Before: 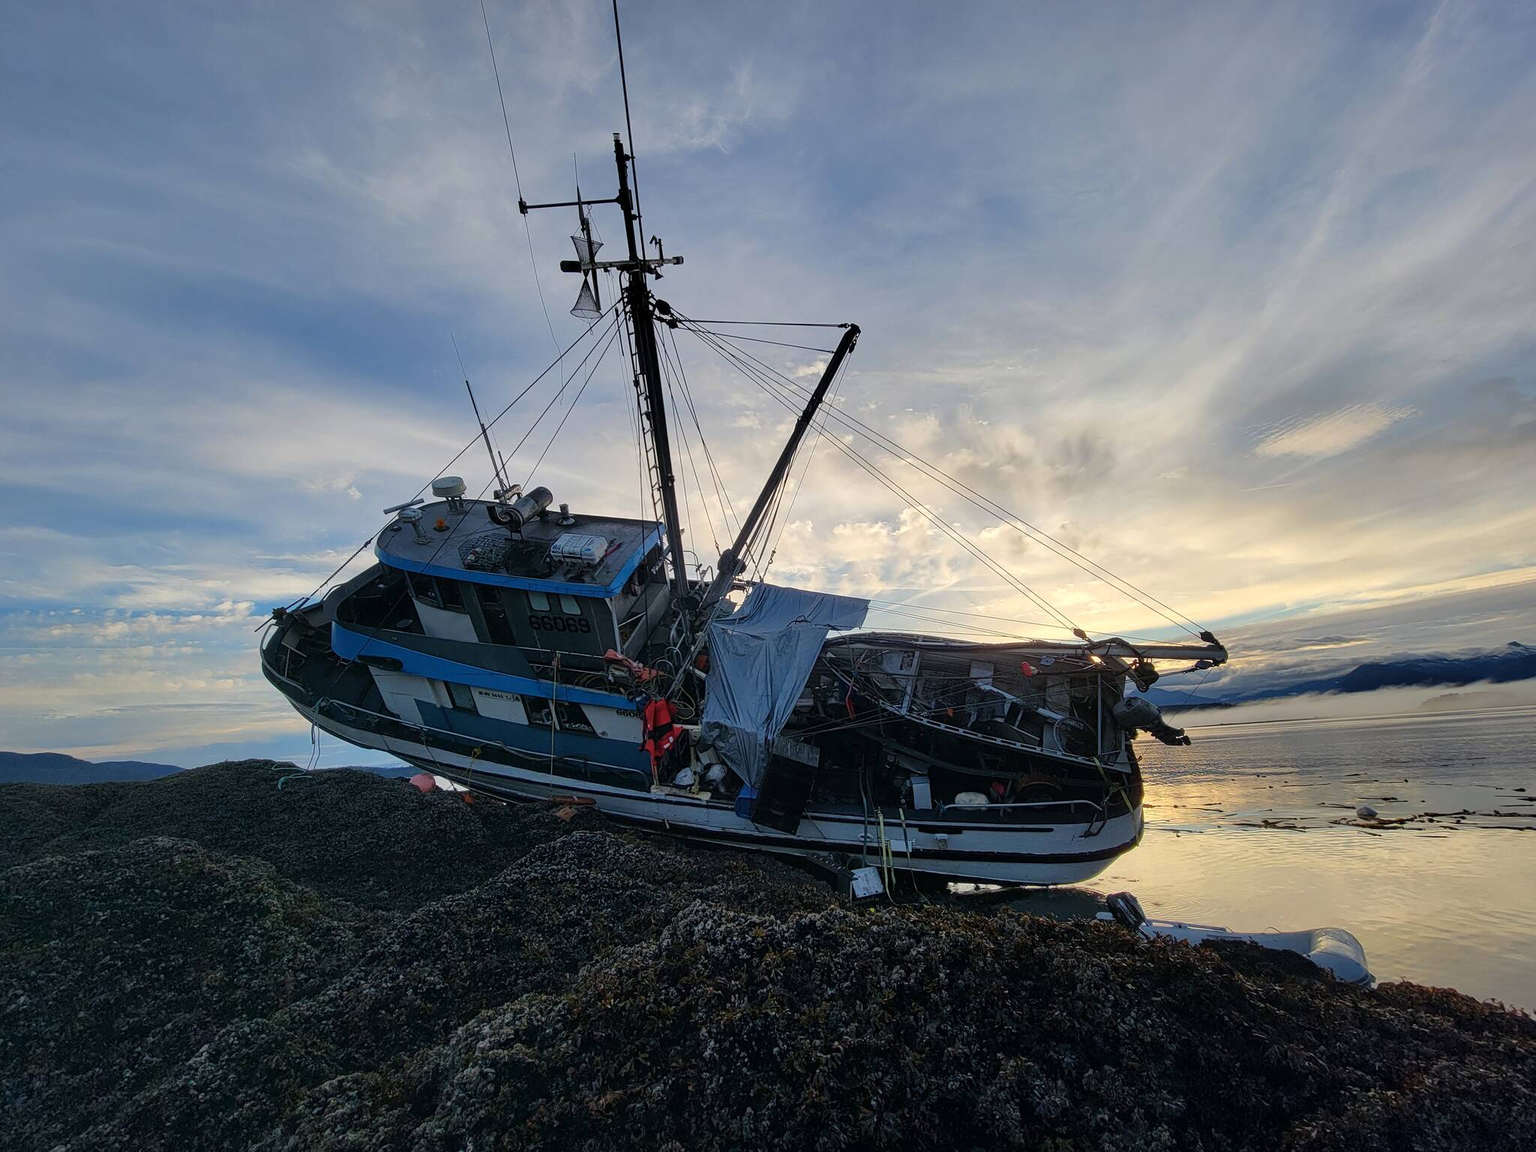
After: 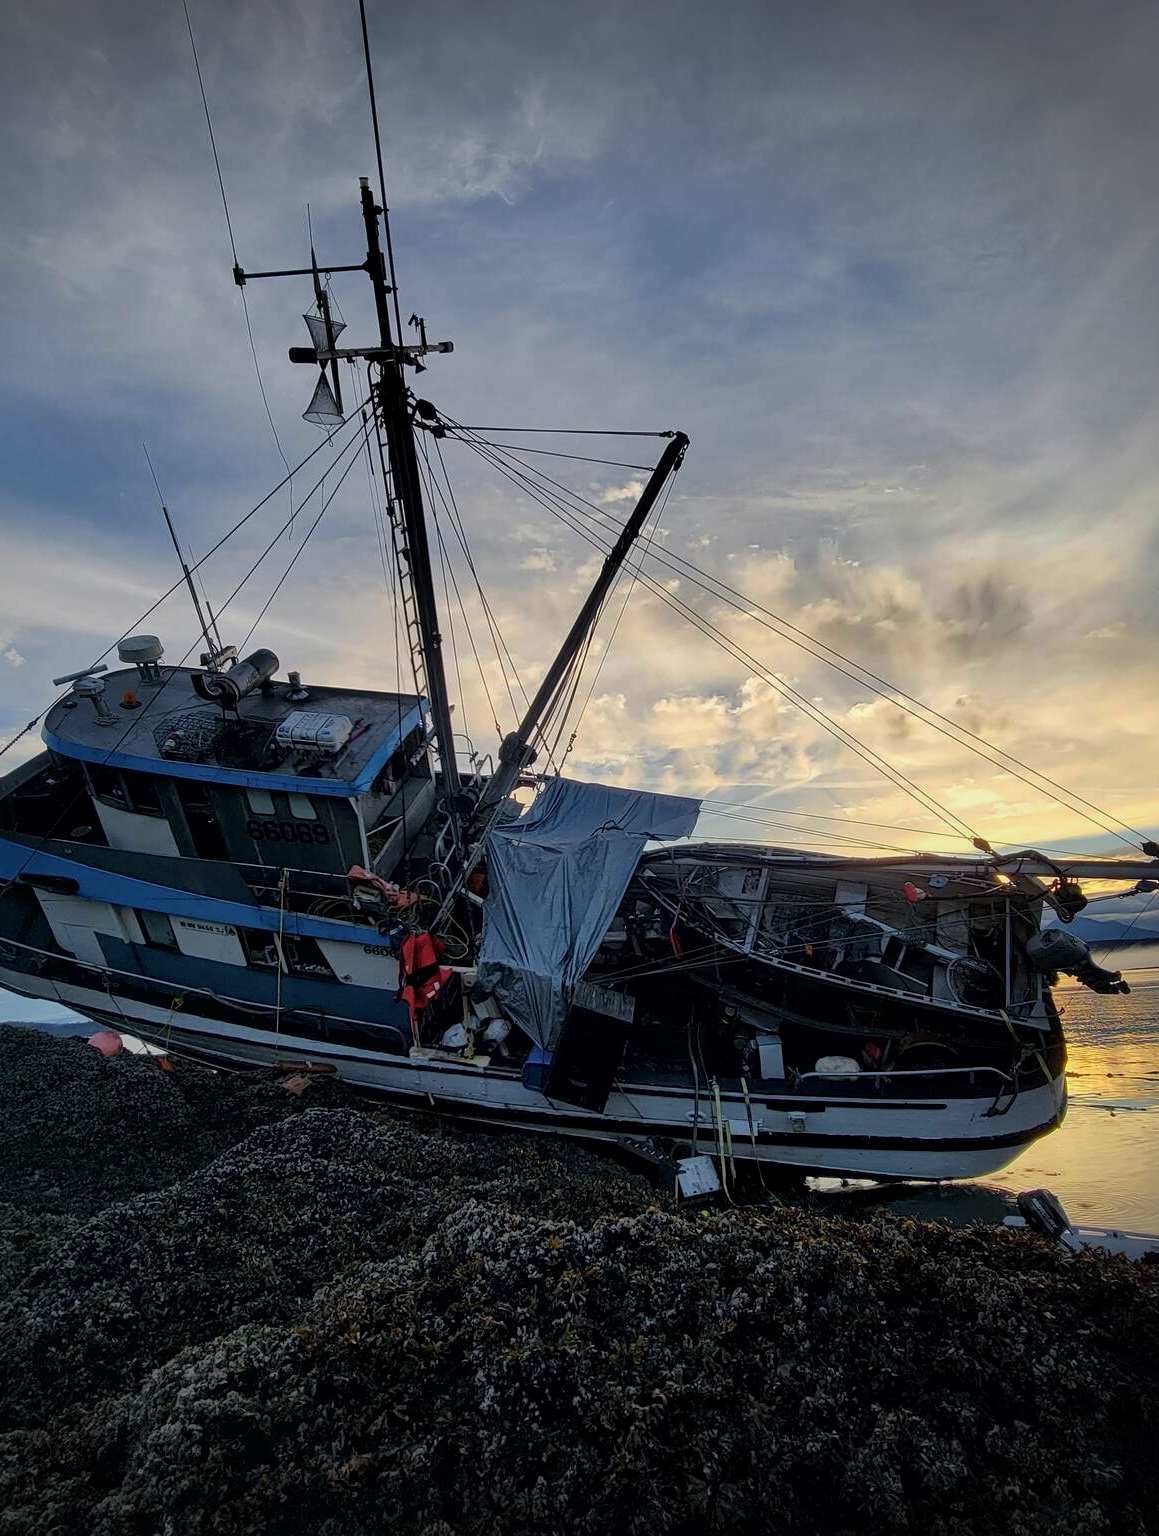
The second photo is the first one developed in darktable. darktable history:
exposure: exposure -0.394 EV, compensate highlight preservation false
vignetting: fall-off start 88.66%, fall-off radius 43.95%, center (-0.149, 0.011), width/height ratio 1.164
local contrast: mode bilateral grid, contrast 19, coarseness 51, detail 150%, midtone range 0.2
color zones: curves: ch0 [(0.224, 0.526) (0.75, 0.5)]; ch1 [(0.055, 0.526) (0.224, 0.761) (0.377, 0.526) (0.75, 0.5)], mix 20%
crop and rotate: left 22.38%, right 20.993%
